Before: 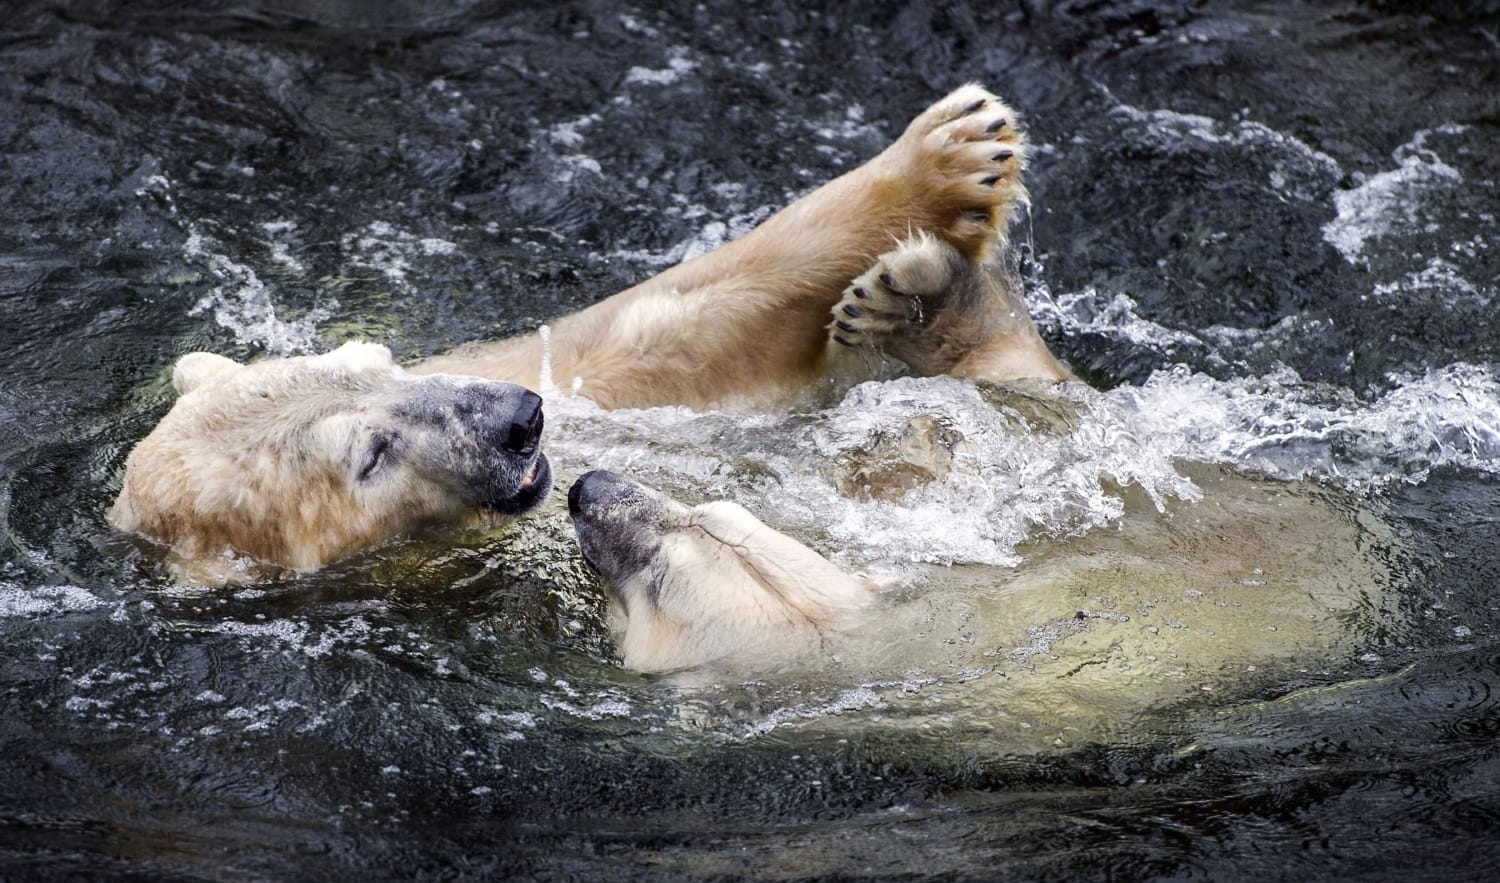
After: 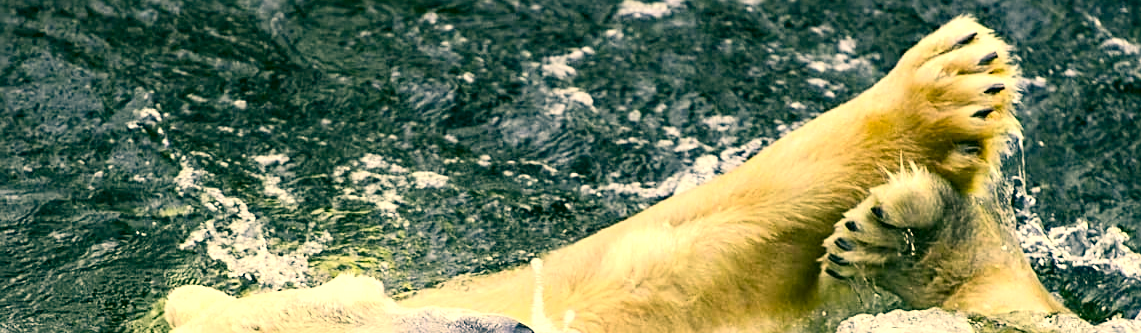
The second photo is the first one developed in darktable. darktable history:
crop: left 0.545%, top 7.643%, right 23.383%, bottom 54.585%
exposure: black level correction 0, exposure 0.499 EV, compensate exposure bias true, compensate highlight preservation false
contrast brightness saturation: contrast 0.204, brightness 0.157, saturation 0.228
color correction: highlights a* 5.64, highlights b* 32.97, shadows a* -25.44, shadows b* 3.77
haze removal: compatibility mode true, adaptive false
sharpen: on, module defaults
